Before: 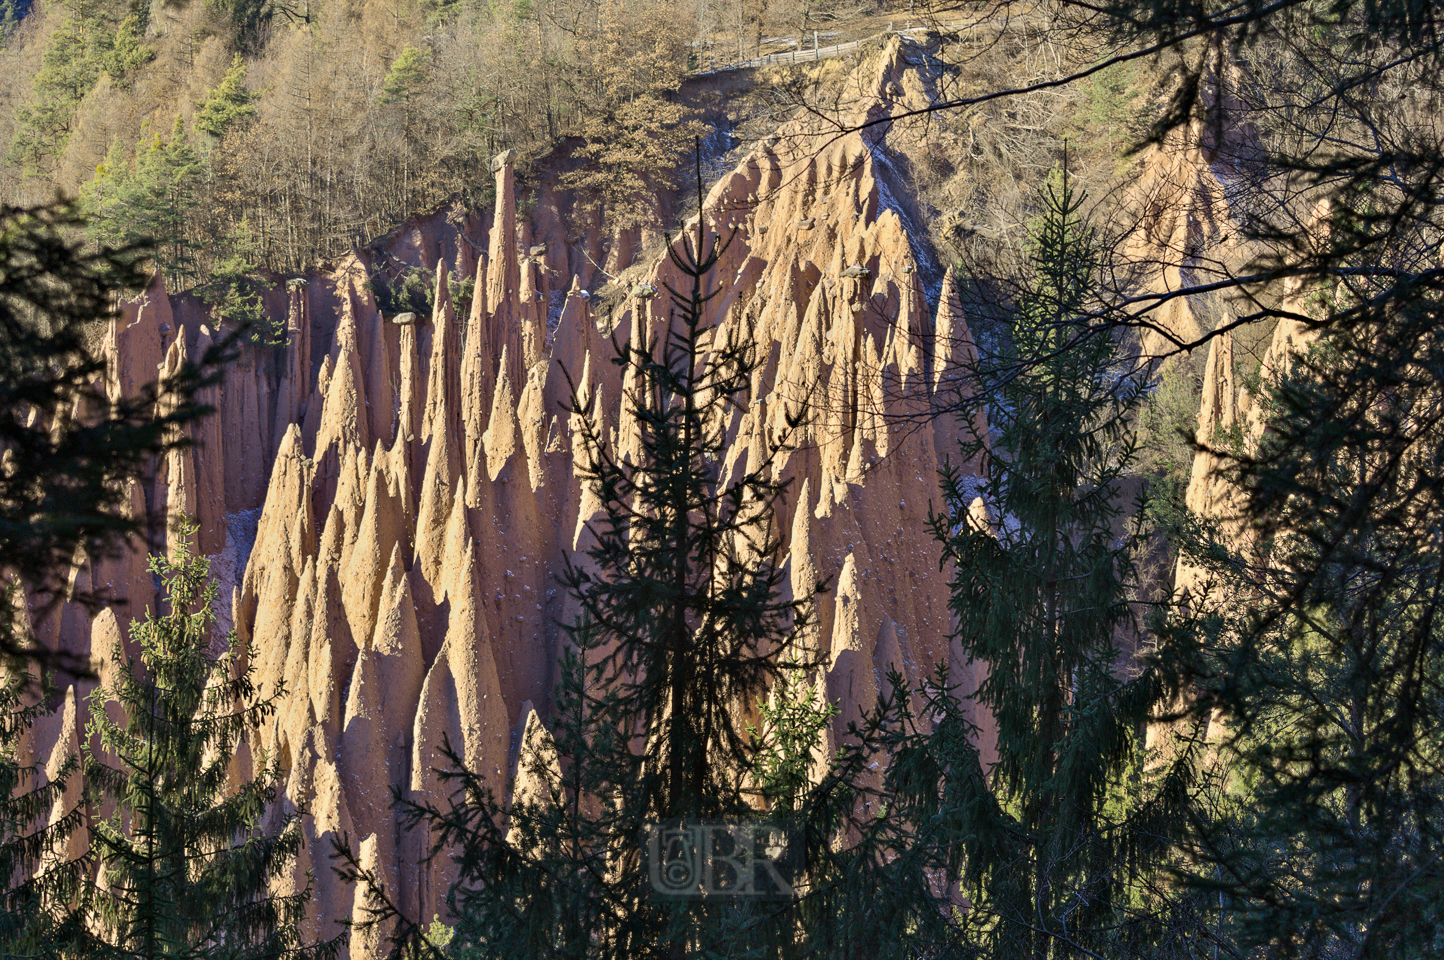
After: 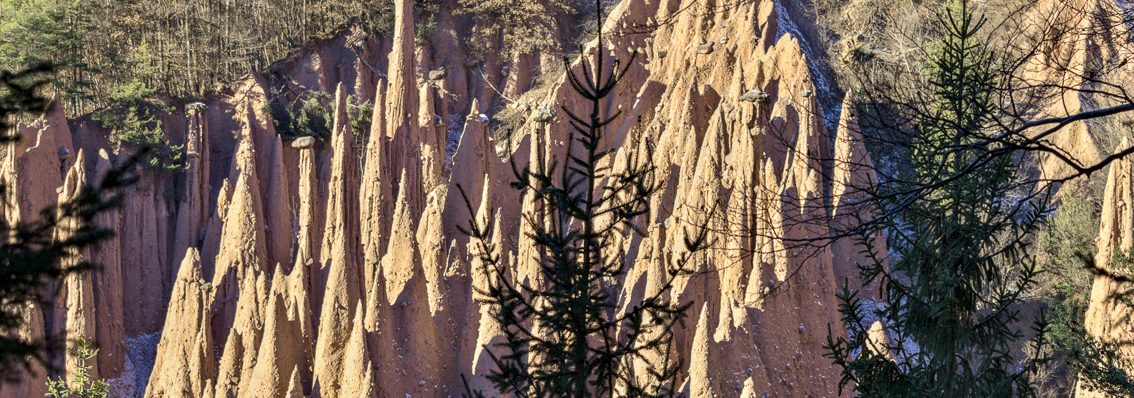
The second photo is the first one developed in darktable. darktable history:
local contrast: detail 130%
crop: left 7.036%, top 18.398%, right 14.379%, bottom 40.043%
